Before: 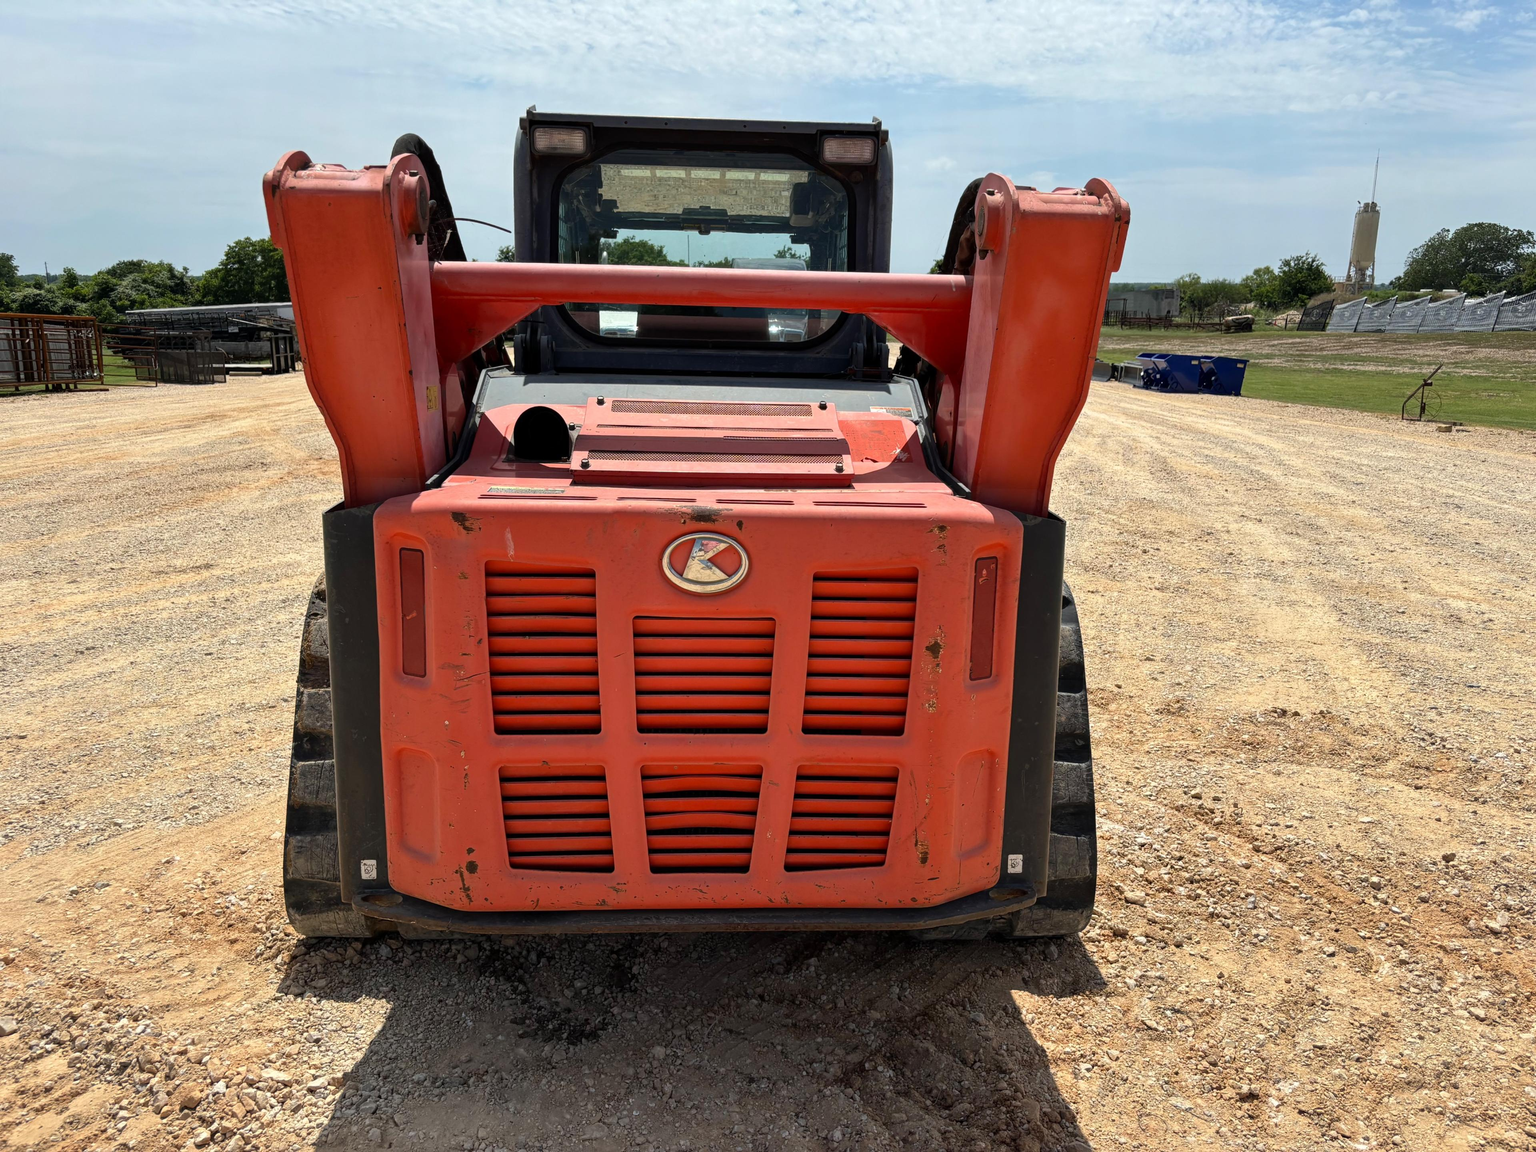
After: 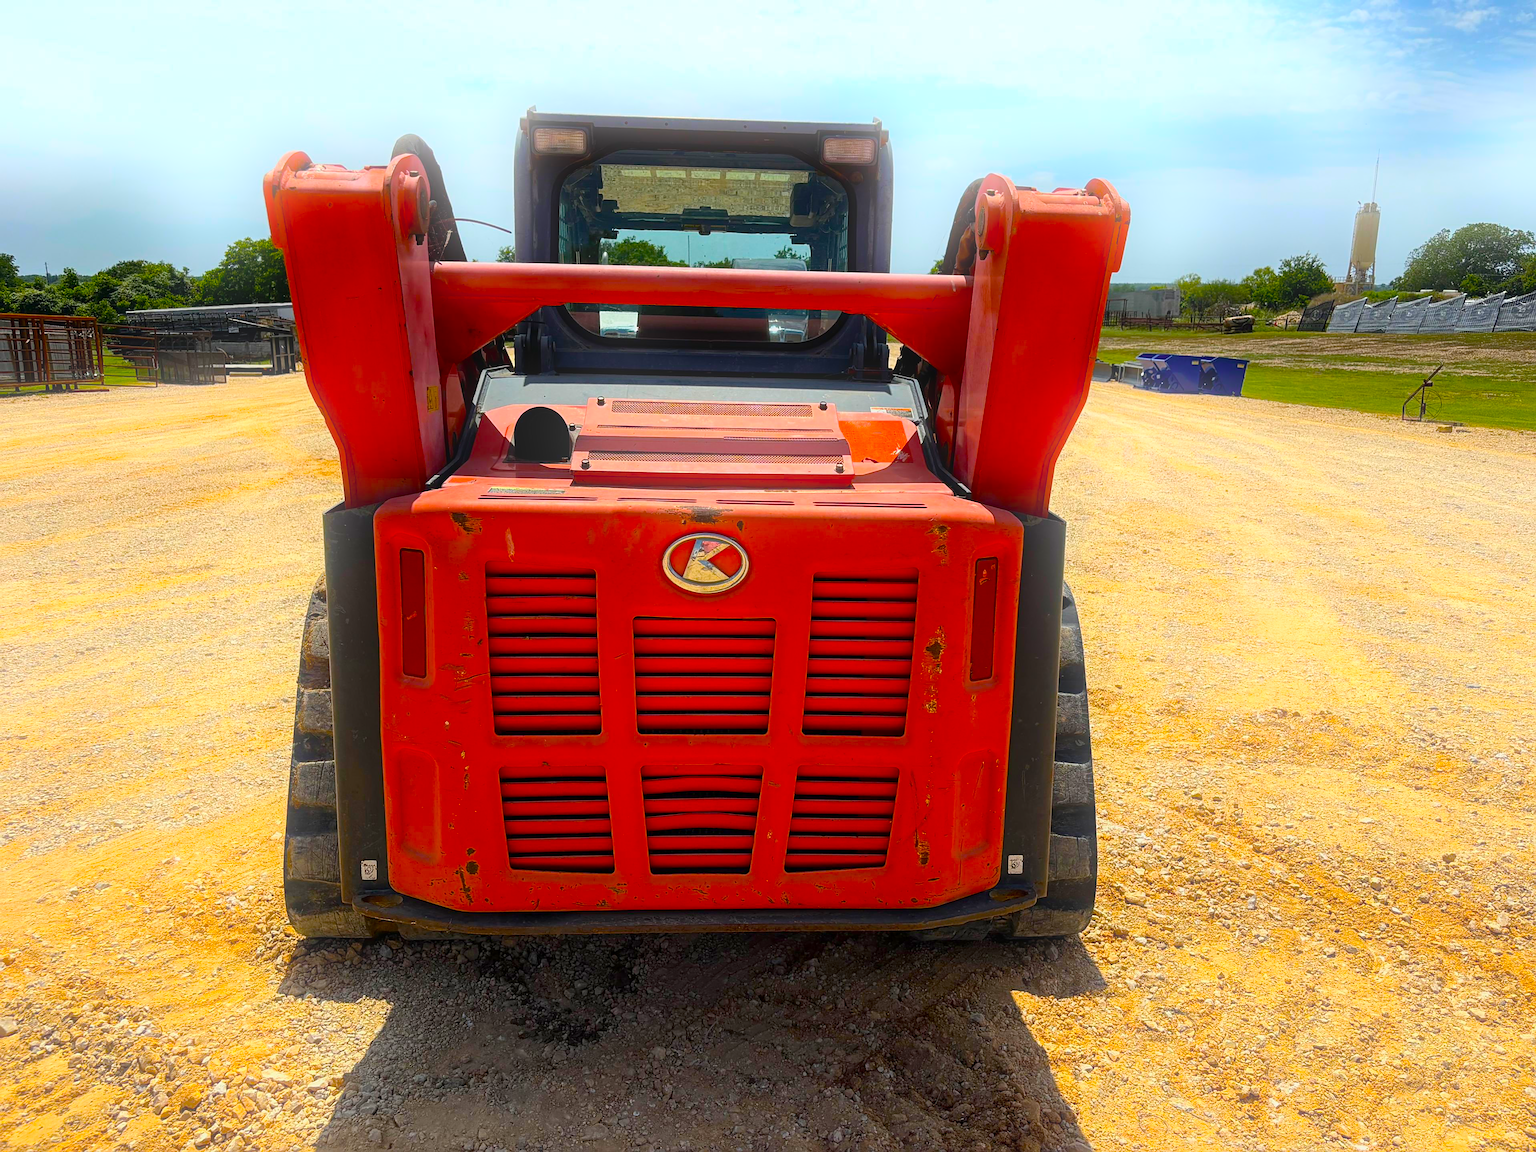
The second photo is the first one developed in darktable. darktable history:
bloom: on, module defaults
sharpen: on, module defaults
contrast brightness saturation: contrast 0.03, brightness -0.04
color balance: input saturation 134.34%, contrast -10.04%, contrast fulcrum 19.67%, output saturation 133.51%
